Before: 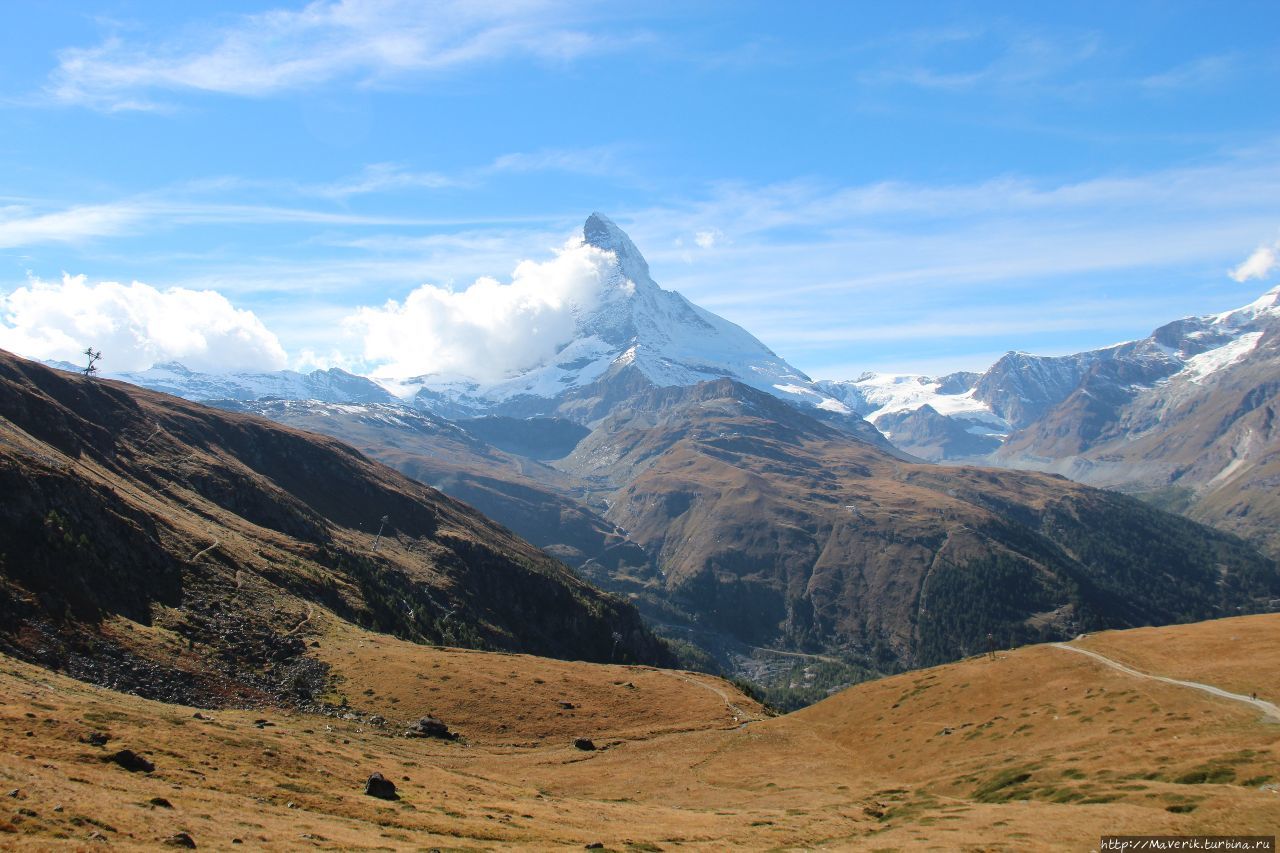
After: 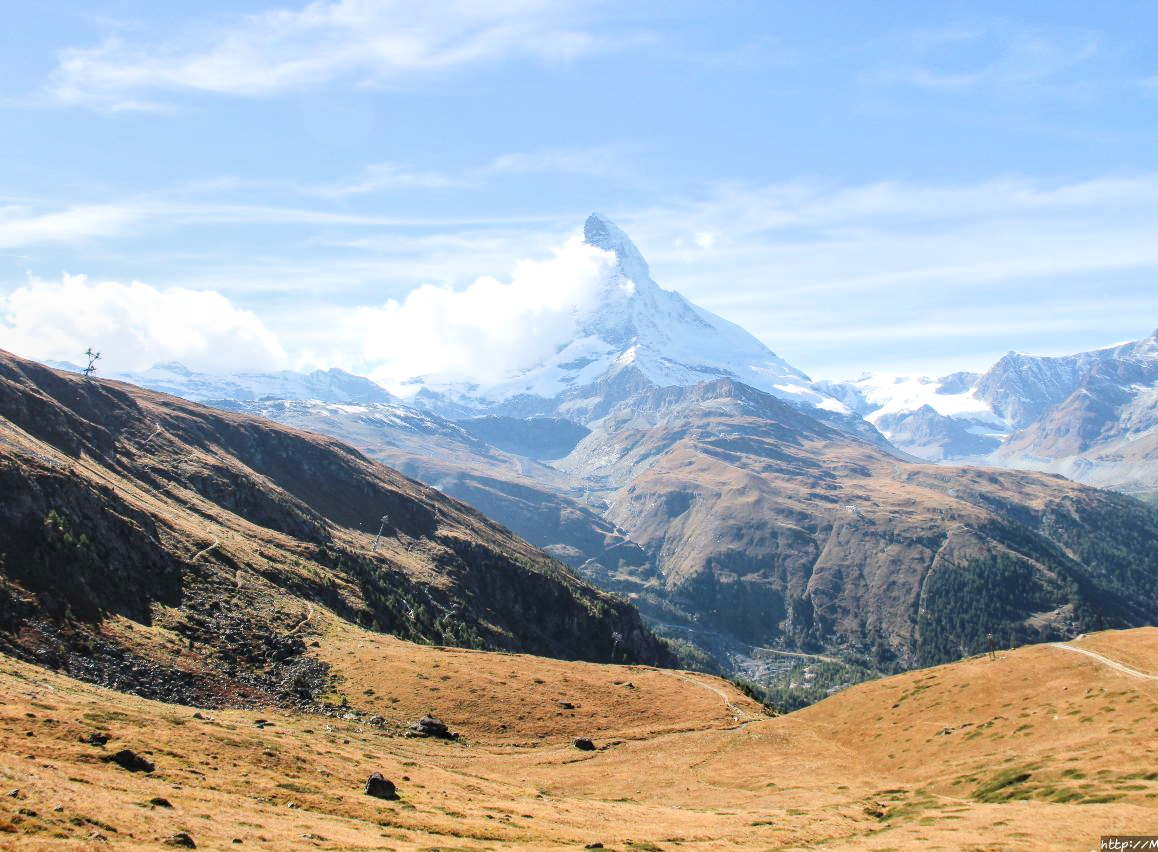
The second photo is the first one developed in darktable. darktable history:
crop: right 9.484%, bottom 0.024%
exposure: black level correction 0, exposure 1.297 EV, compensate highlight preservation false
local contrast: on, module defaults
tone equalizer: on, module defaults
filmic rgb: black relative exposure -7.97 EV, white relative exposure 3.86 EV, hardness 4.31
